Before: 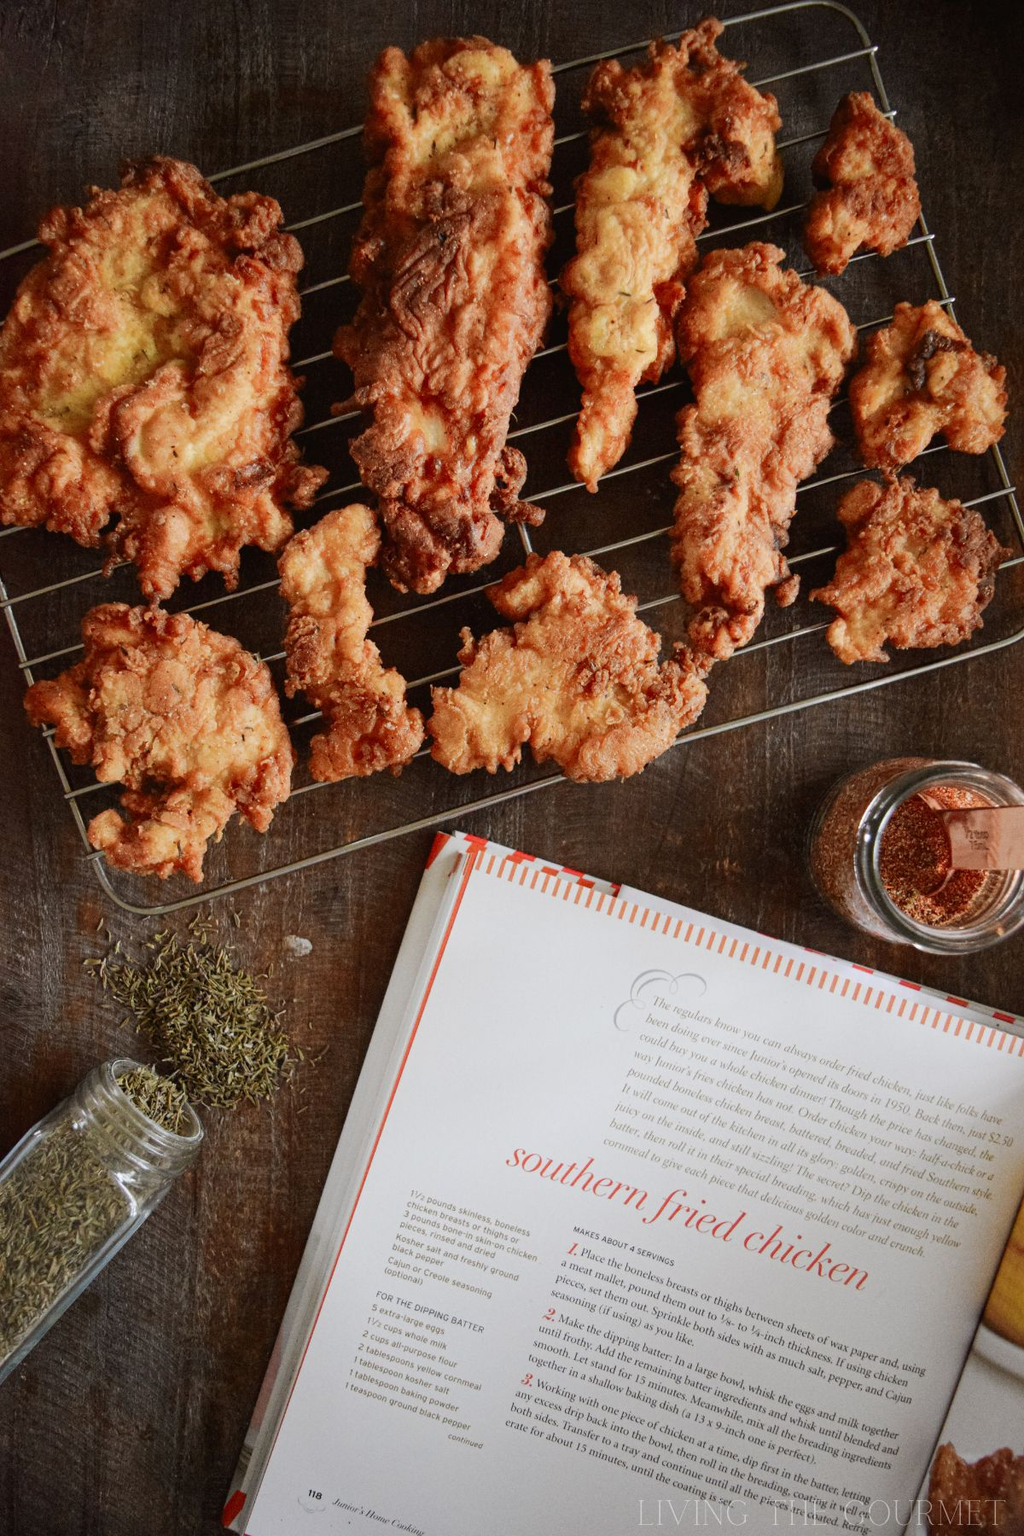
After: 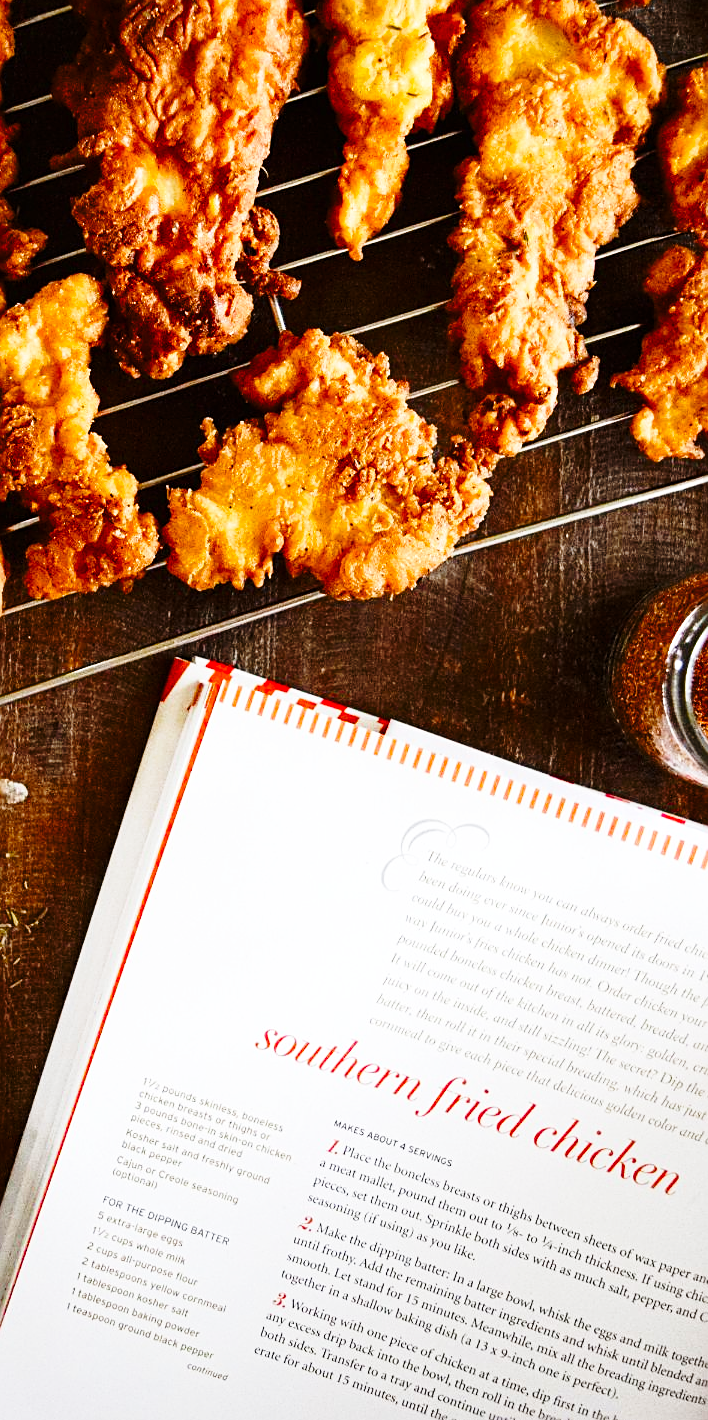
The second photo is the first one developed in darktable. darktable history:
exposure: black level correction 0.001, exposure 0.193 EV, compensate highlight preservation false
sharpen: on, module defaults
color balance rgb: linear chroma grading › global chroma 15.134%, perceptual saturation grading › global saturation 17.064%, global vibrance 6.468%, contrast 12.485%, saturation formula JzAzBz (2021)
base curve: curves: ch0 [(0, 0) (0.028, 0.03) (0.121, 0.232) (0.46, 0.748) (0.859, 0.968) (1, 1)], preserve colors none
crop and rotate: left 28.214%, top 17.624%, right 12.714%, bottom 3.469%
